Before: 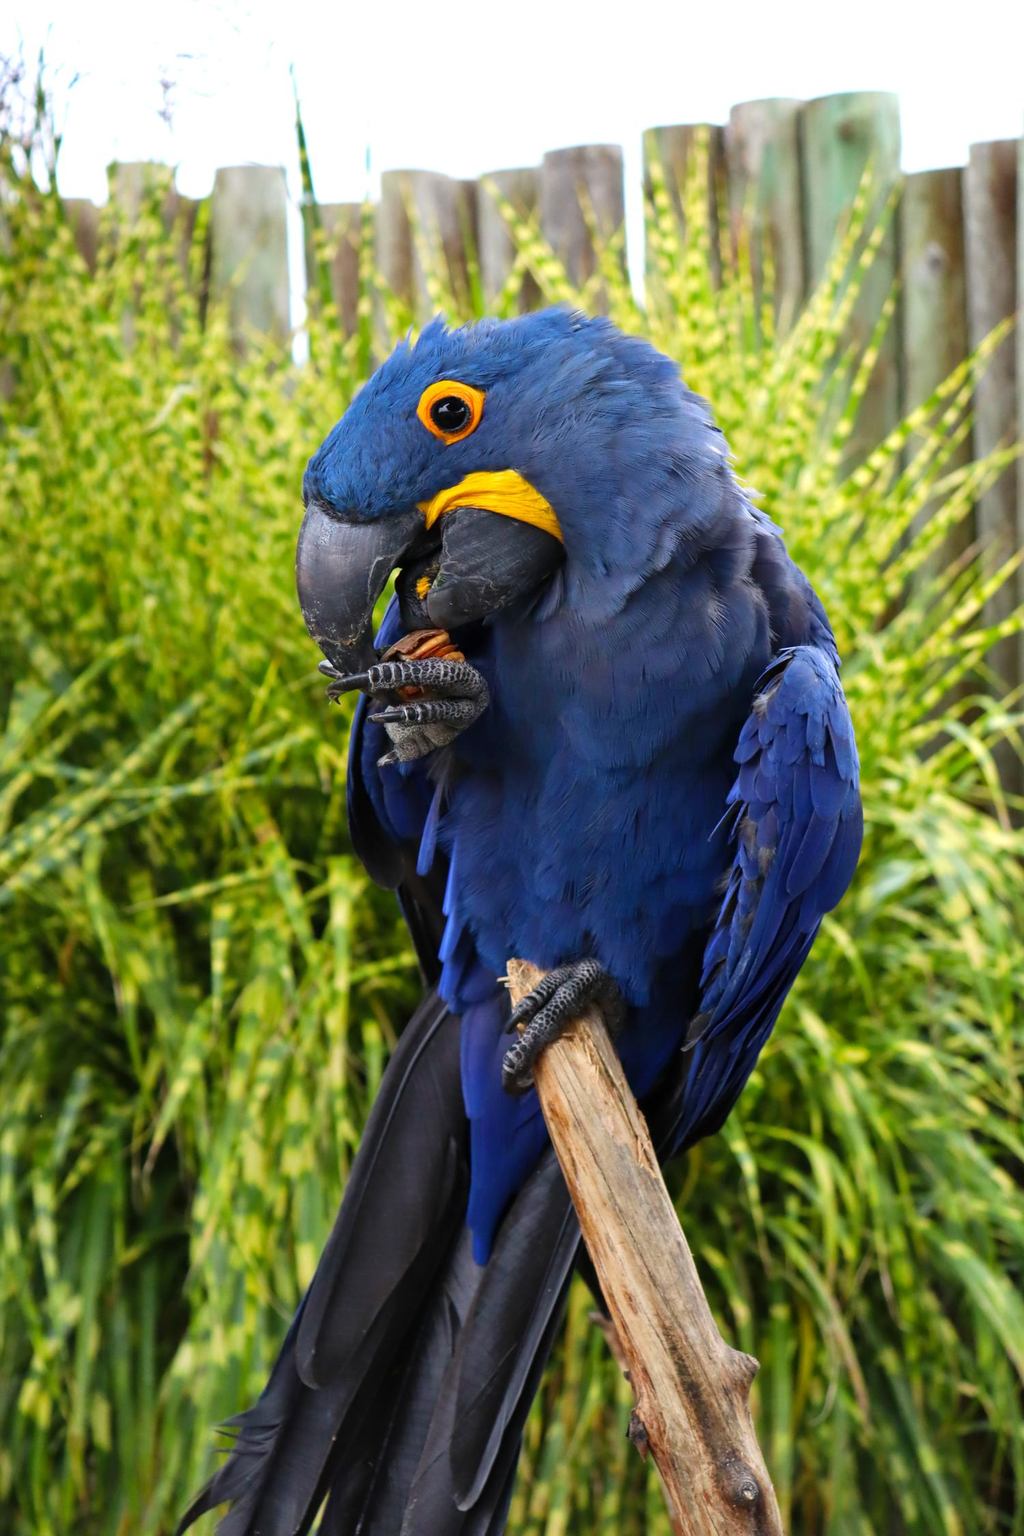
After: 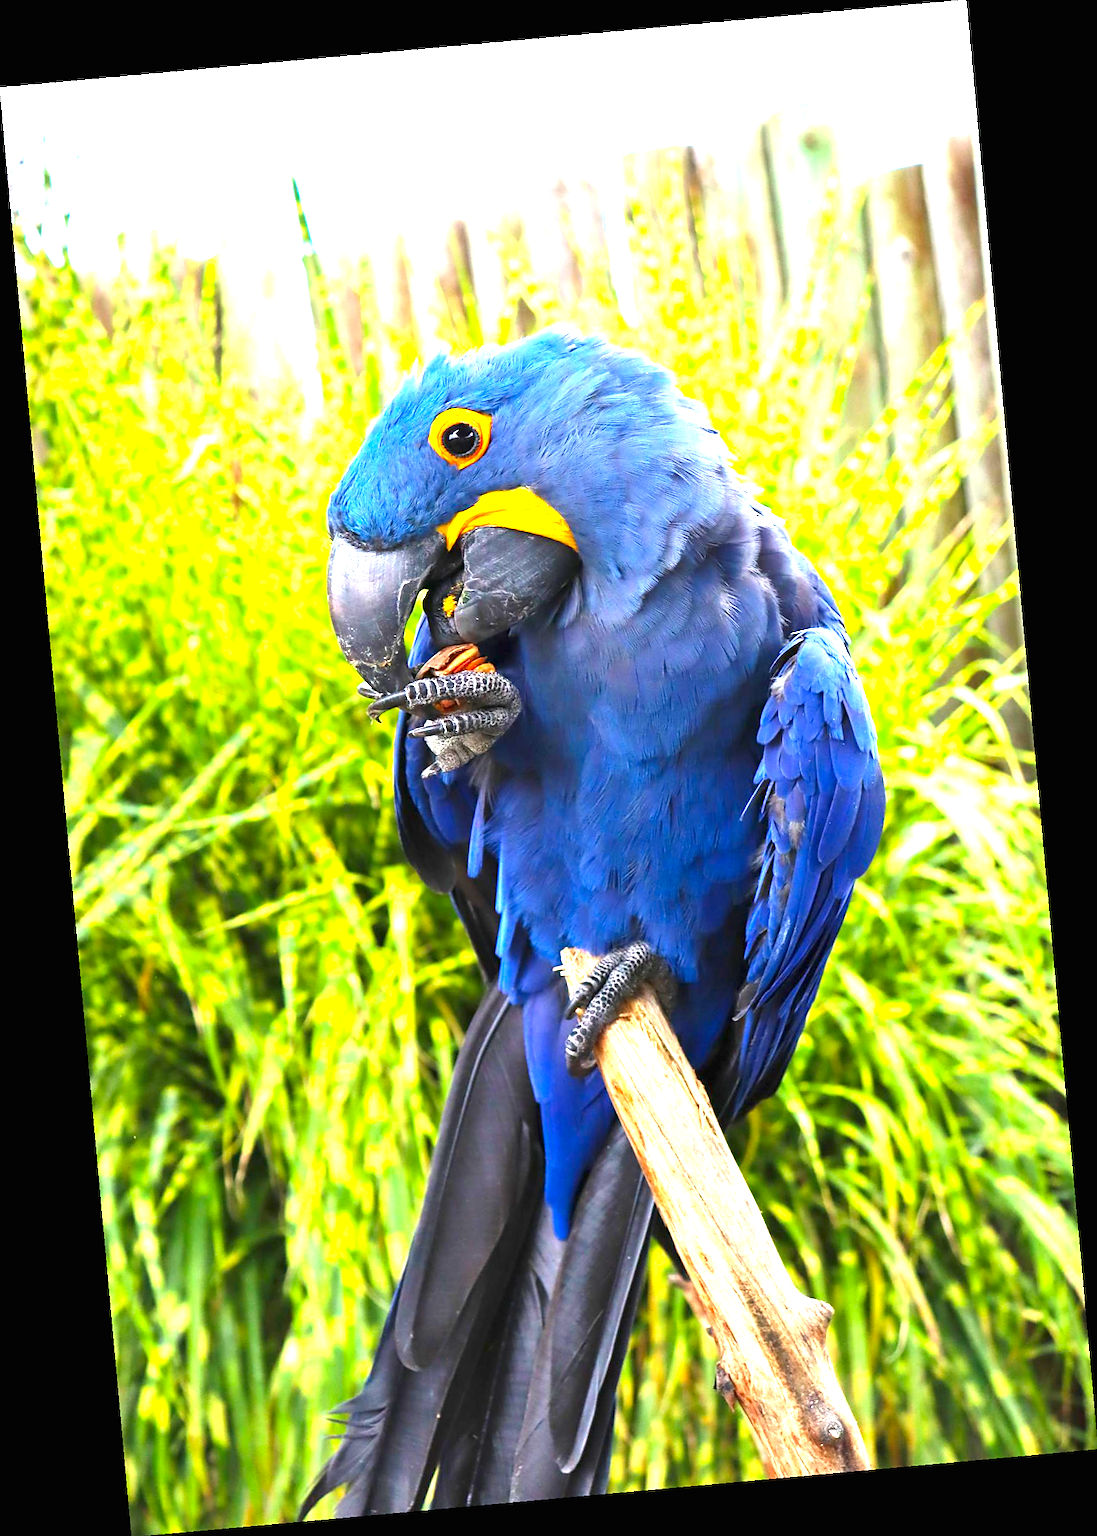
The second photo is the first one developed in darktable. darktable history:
exposure: black level correction 0, exposure 1.9 EV, compensate highlight preservation false
contrast brightness saturation: contrast 0.04, saturation 0.16
sharpen: radius 1.864, amount 0.398, threshold 1.271
rotate and perspective: rotation -5.2°, automatic cropping off
